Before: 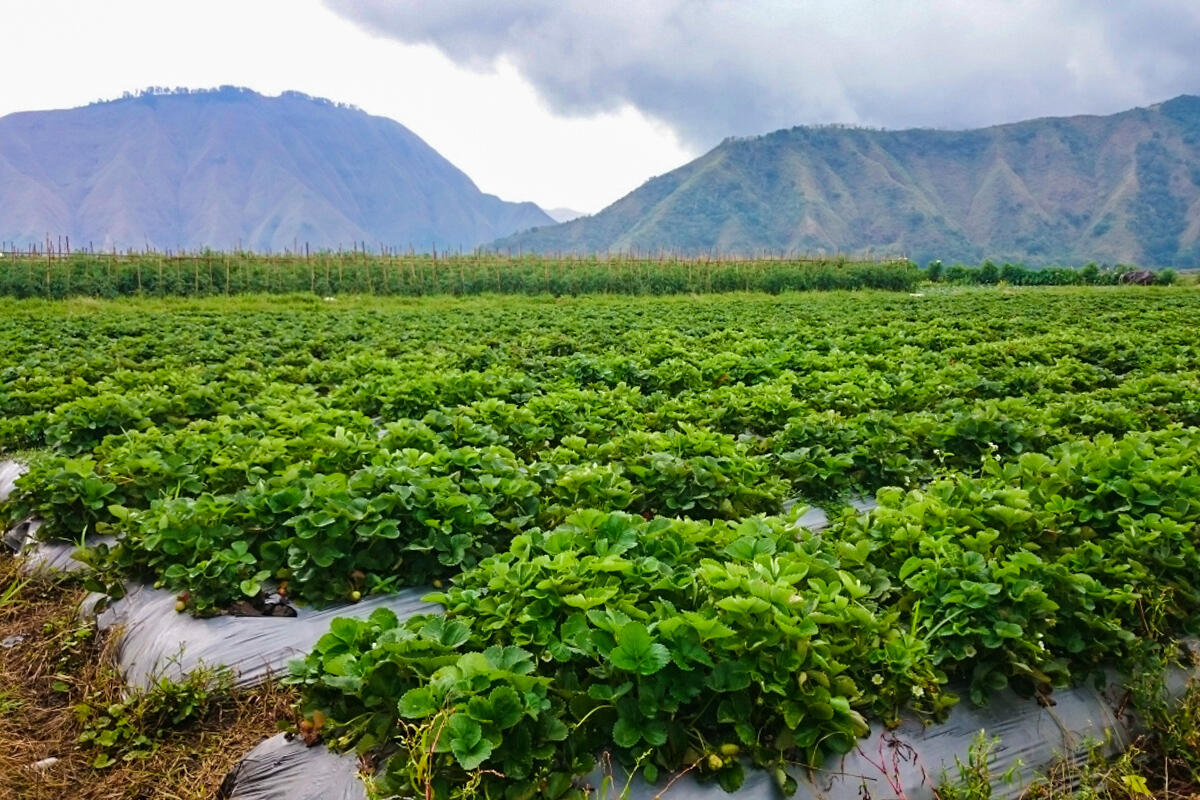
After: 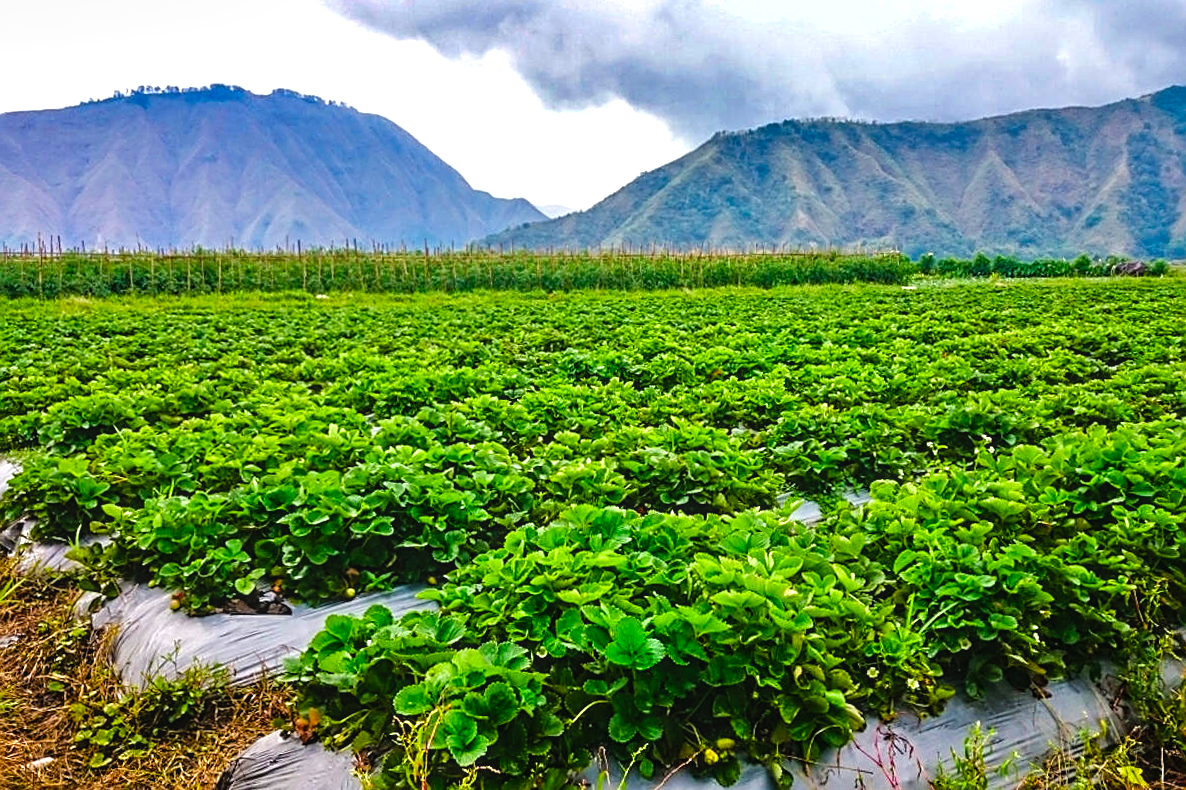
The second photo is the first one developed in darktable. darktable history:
tone equalizer: -8 EV 0.001 EV, -7 EV -0.004 EV, -6 EV 0.009 EV, -5 EV 0.032 EV, -4 EV 0.276 EV, -3 EV 0.644 EV, -2 EV 0.584 EV, -1 EV 0.187 EV, +0 EV 0.024 EV
shadows and highlights: soften with gaussian
vibrance: vibrance 78%
local contrast: detail 110%
color balance rgb: shadows lift › luminance -20%, power › hue 72.24°, highlights gain › luminance 15%, global offset › hue 171.6°, perceptual saturation grading › highlights -15%, perceptual saturation grading › shadows 25%, global vibrance 30%, contrast 10%
rotate and perspective: rotation -0.45°, automatic cropping original format, crop left 0.008, crop right 0.992, crop top 0.012, crop bottom 0.988
sharpen: on, module defaults
